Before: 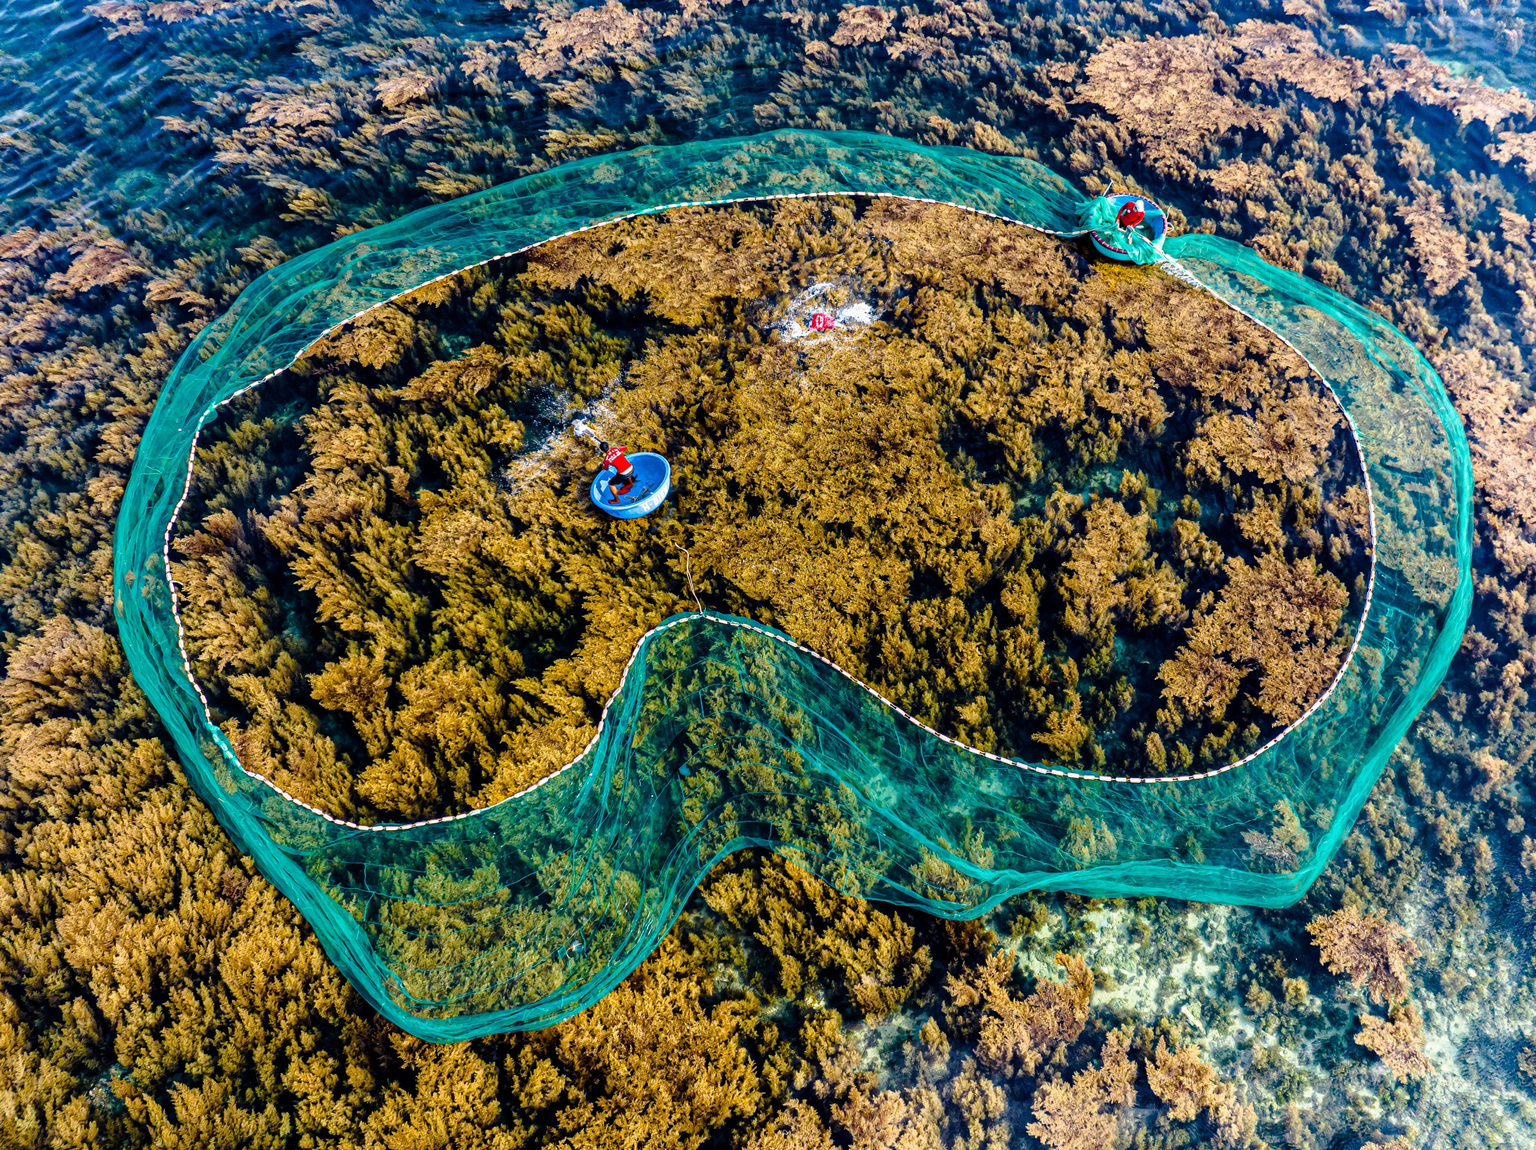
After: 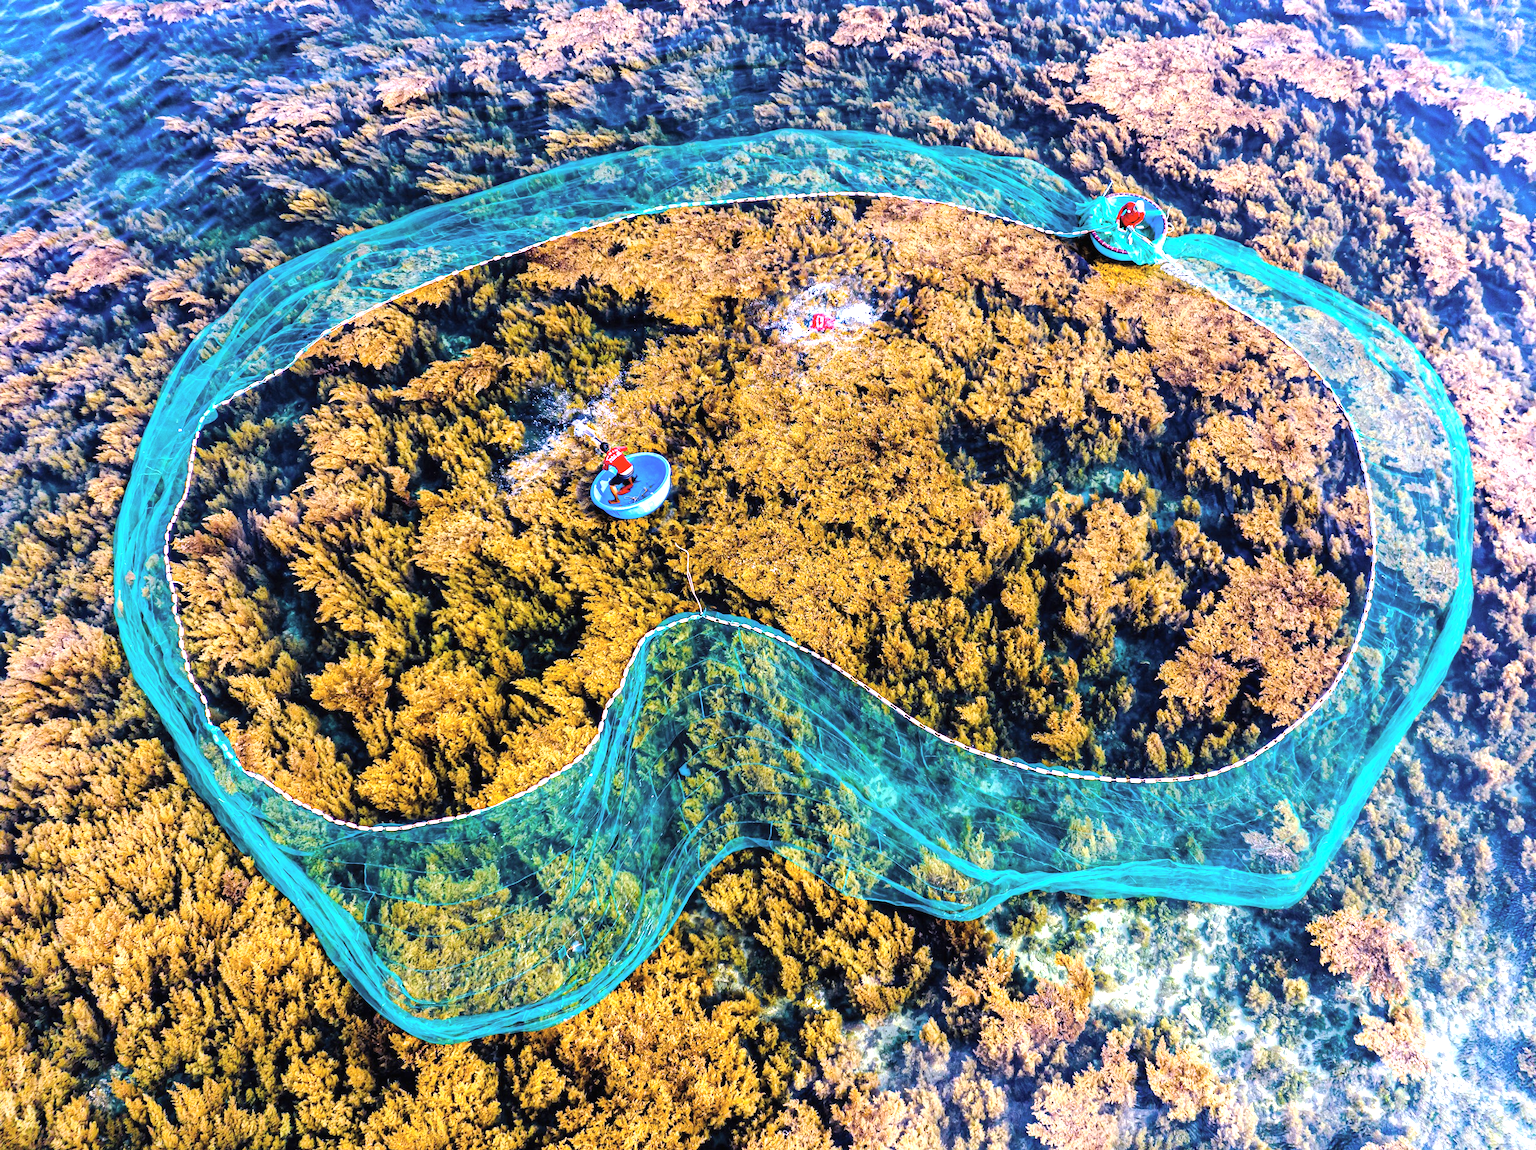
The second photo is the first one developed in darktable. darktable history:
white balance: red 1.042, blue 1.17
exposure: black level correction 0, exposure 0.7 EV, compensate exposure bias true, compensate highlight preservation false
contrast brightness saturation: brightness 0.15
